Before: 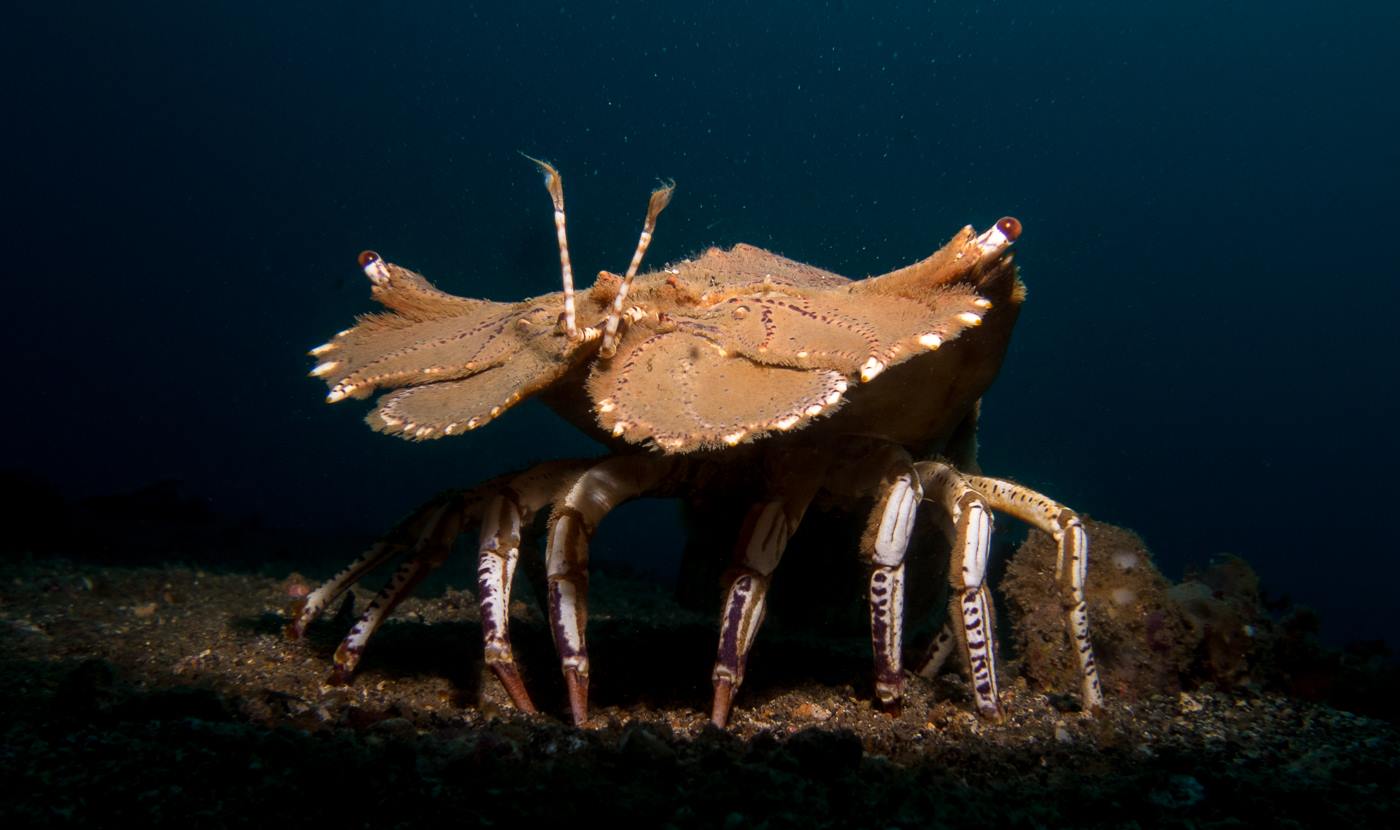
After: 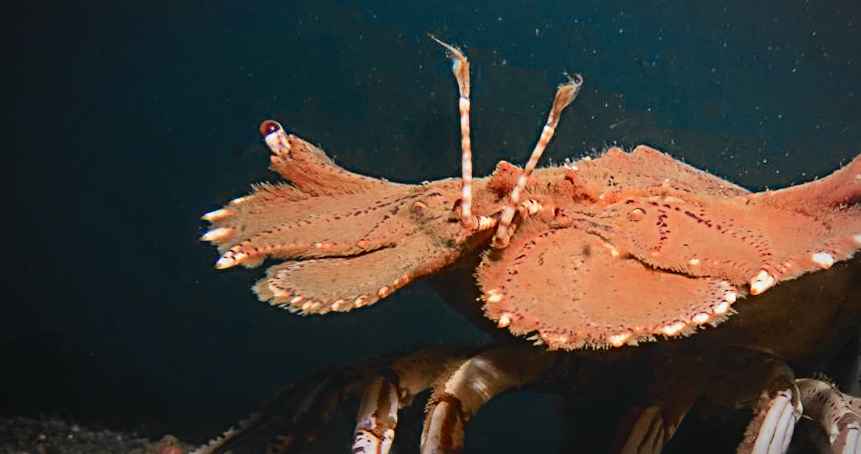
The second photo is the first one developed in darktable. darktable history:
sharpen: radius 4
crop and rotate: angle -4.99°, left 2.122%, top 6.945%, right 27.566%, bottom 30.519%
contrast brightness saturation: contrast -0.15, brightness 0.05, saturation -0.12
color zones: curves: ch0 [(0, 0.363) (0.128, 0.373) (0.25, 0.5) (0.402, 0.407) (0.521, 0.525) (0.63, 0.559) (0.729, 0.662) (0.867, 0.471)]; ch1 [(0, 0.515) (0.136, 0.618) (0.25, 0.5) (0.378, 0) (0.516, 0) (0.622, 0.593) (0.737, 0.819) (0.87, 0.593)]; ch2 [(0, 0.529) (0.128, 0.471) (0.282, 0.451) (0.386, 0.662) (0.516, 0.525) (0.633, 0.554) (0.75, 0.62) (0.875, 0.441)]
tone curve: curves: ch0 [(0, 0) (0.037, 0.011) (0.135, 0.093) (0.266, 0.281) (0.461, 0.555) (0.581, 0.716) (0.675, 0.793) (0.767, 0.849) (0.91, 0.924) (1, 0.979)]; ch1 [(0, 0) (0.292, 0.278) (0.431, 0.418) (0.493, 0.479) (0.506, 0.5) (0.532, 0.537) (0.562, 0.581) (0.641, 0.663) (0.754, 0.76) (1, 1)]; ch2 [(0, 0) (0.294, 0.3) (0.361, 0.372) (0.429, 0.445) (0.478, 0.486) (0.502, 0.498) (0.518, 0.522) (0.531, 0.549) (0.561, 0.59) (0.64, 0.655) (0.693, 0.706) (0.845, 0.833) (1, 0.951)], color space Lab, independent channels, preserve colors none
vignetting: fall-off start 79.43%, saturation -0.649, width/height ratio 1.327, unbound false
shadows and highlights: shadows 25, highlights -25
